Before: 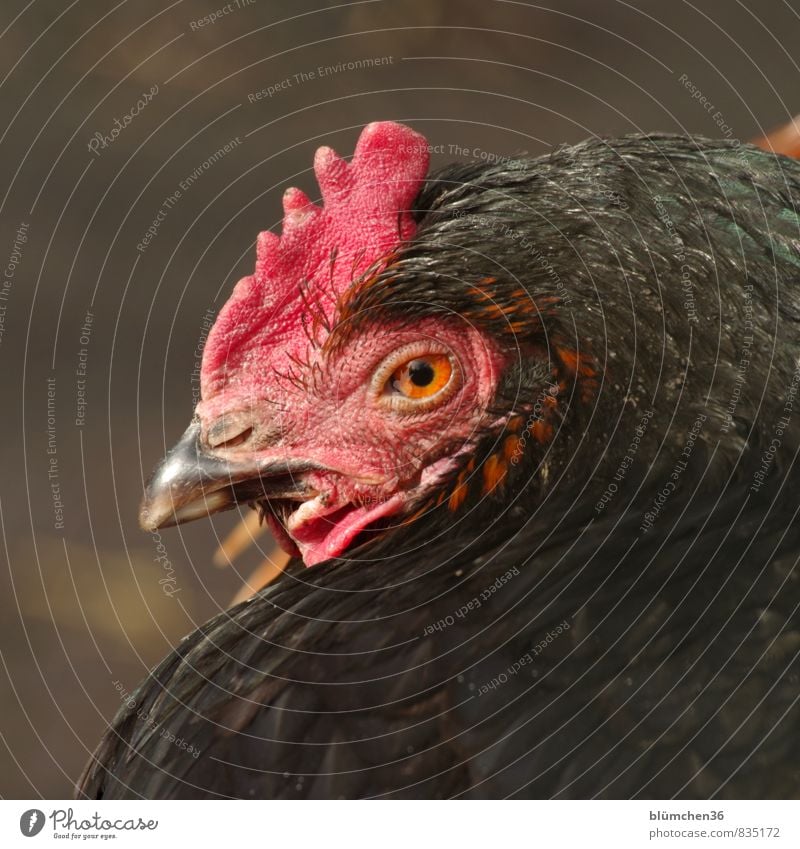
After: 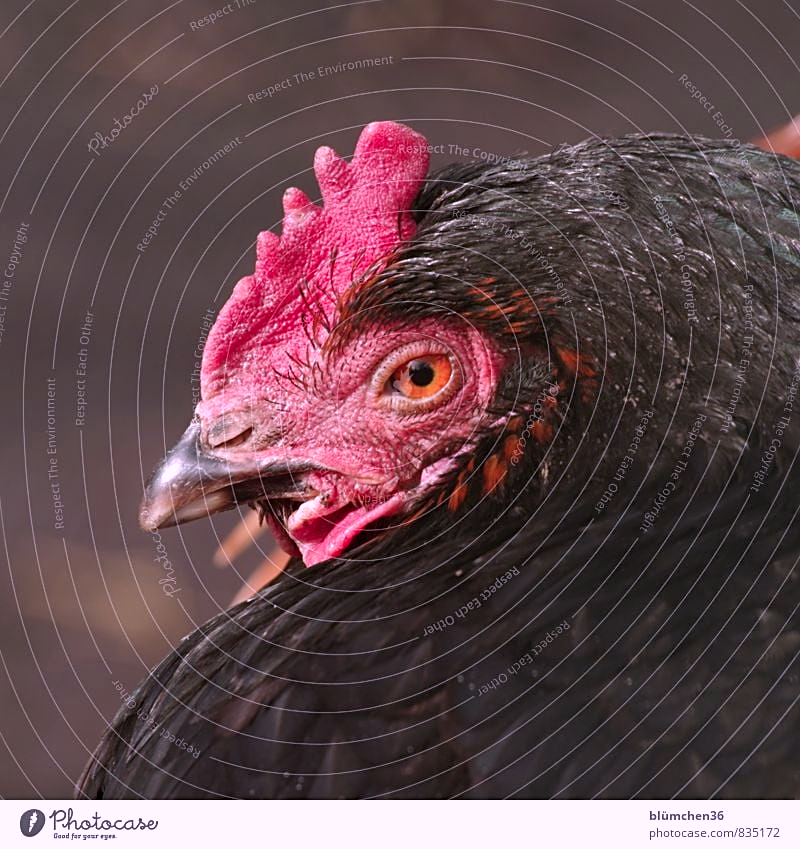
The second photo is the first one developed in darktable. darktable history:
color correction: highlights a* 15.23, highlights b* -25.75
sharpen: on, module defaults
shadows and highlights: shadows 12.22, white point adjustment 1.31, soften with gaussian
